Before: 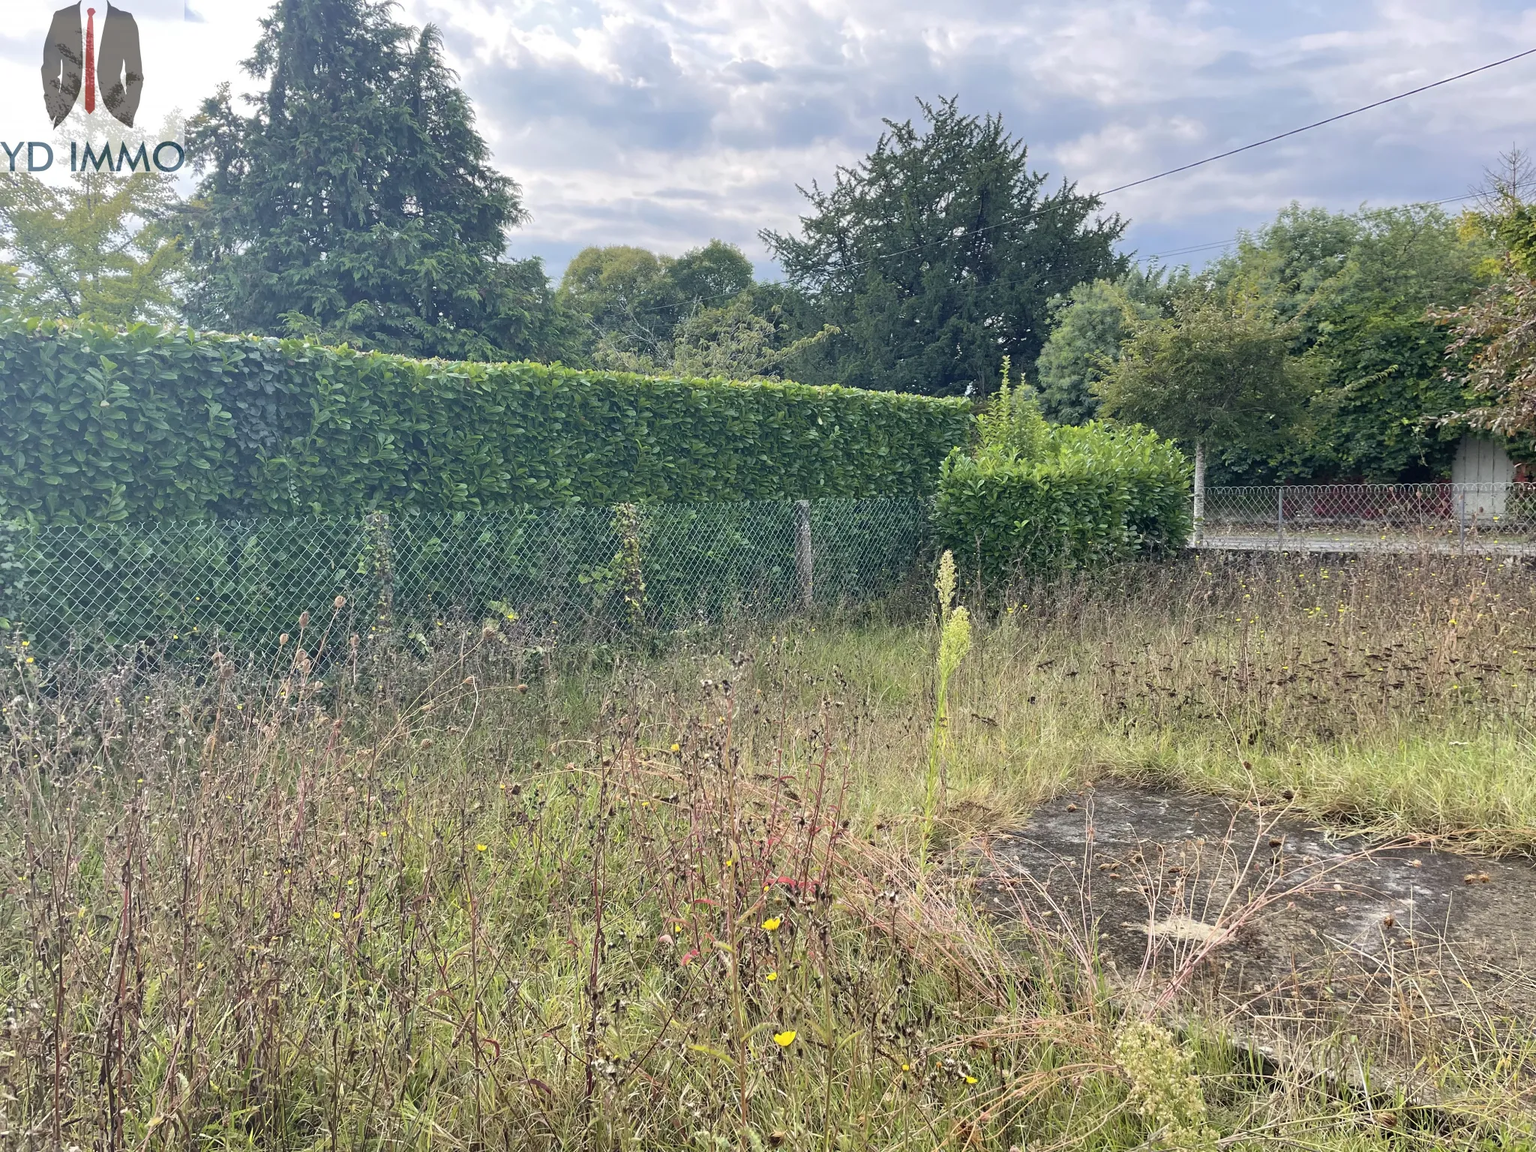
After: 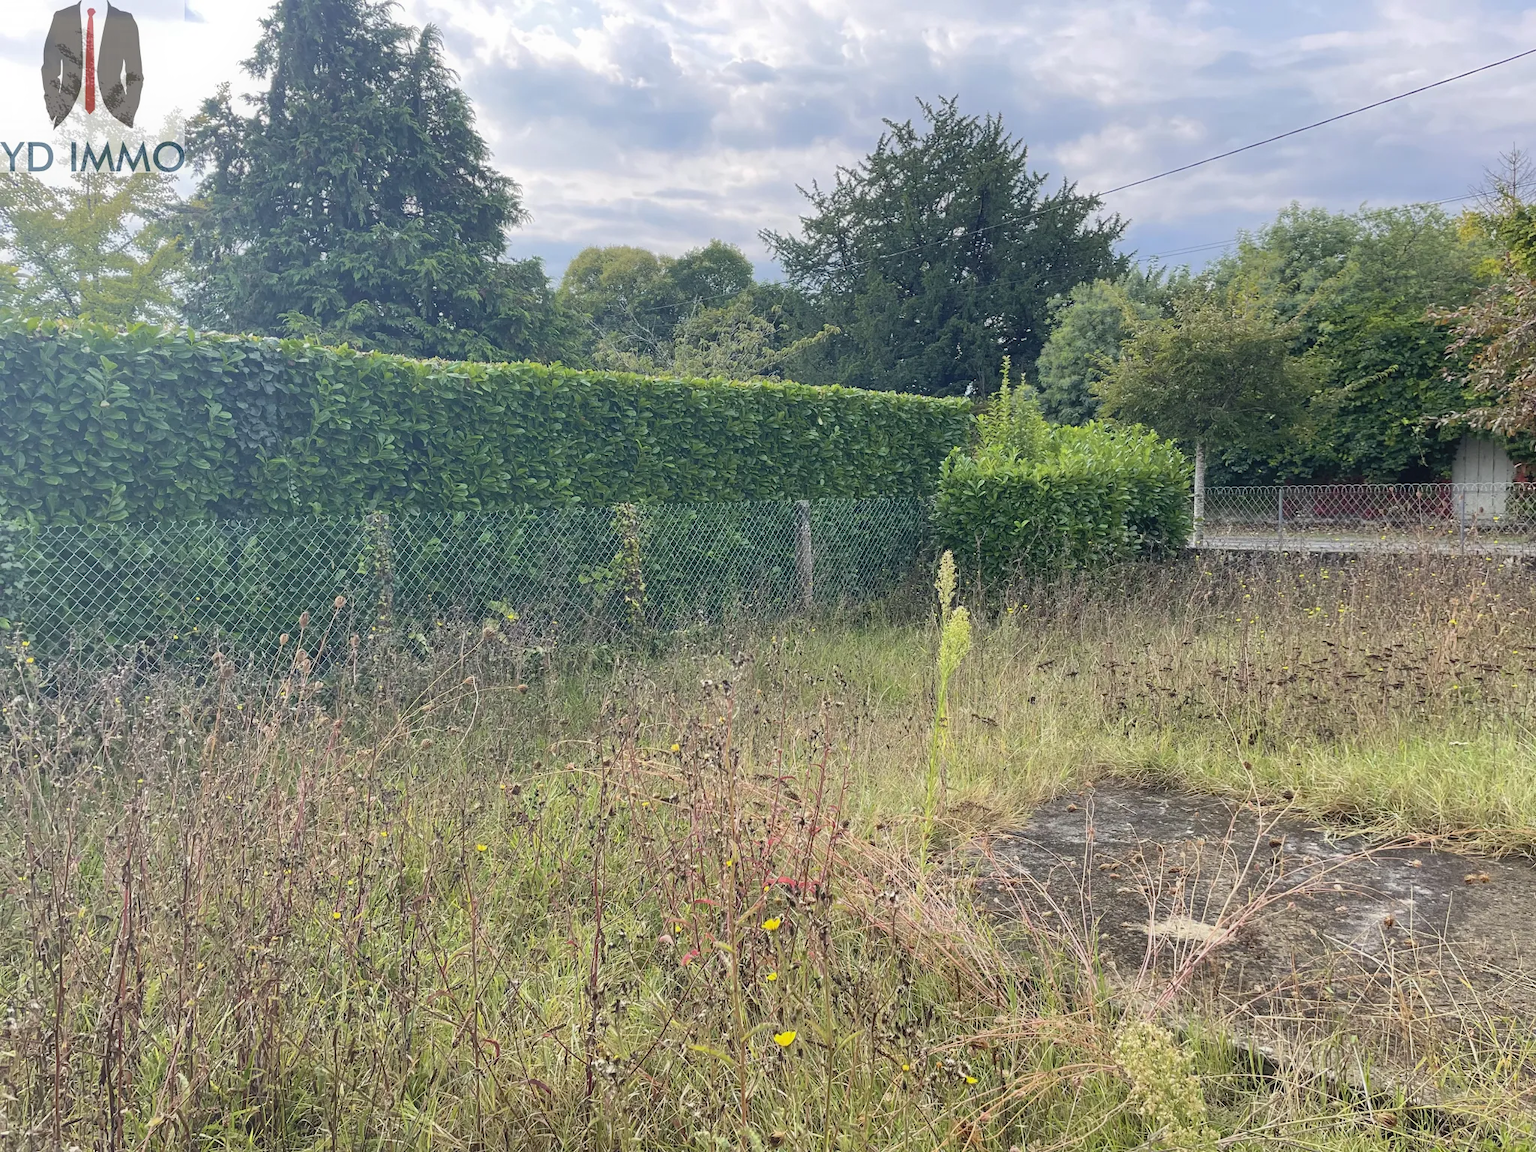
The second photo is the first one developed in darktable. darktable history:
contrast equalizer: y [[0.5, 0.488, 0.462, 0.461, 0.491, 0.5], [0.5 ×6], [0.5 ×6], [0 ×6], [0 ×6]]
tone equalizer: edges refinement/feathering 500, mask exposure compensation -1.57 EV, preserve details no
